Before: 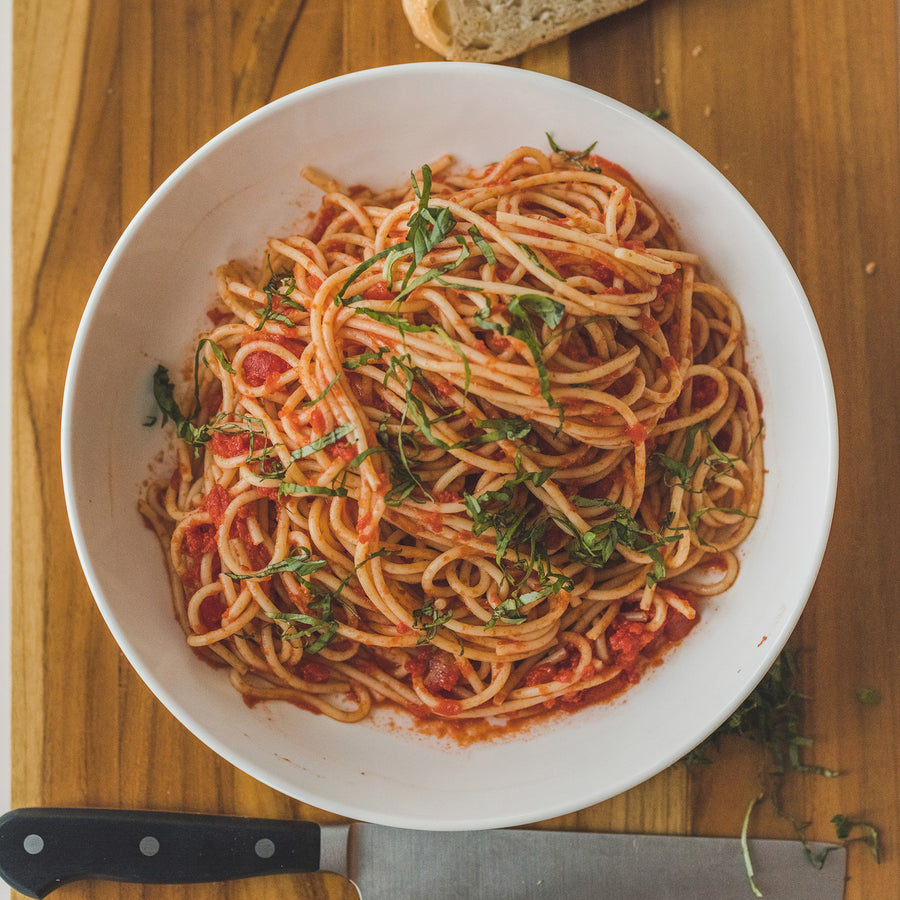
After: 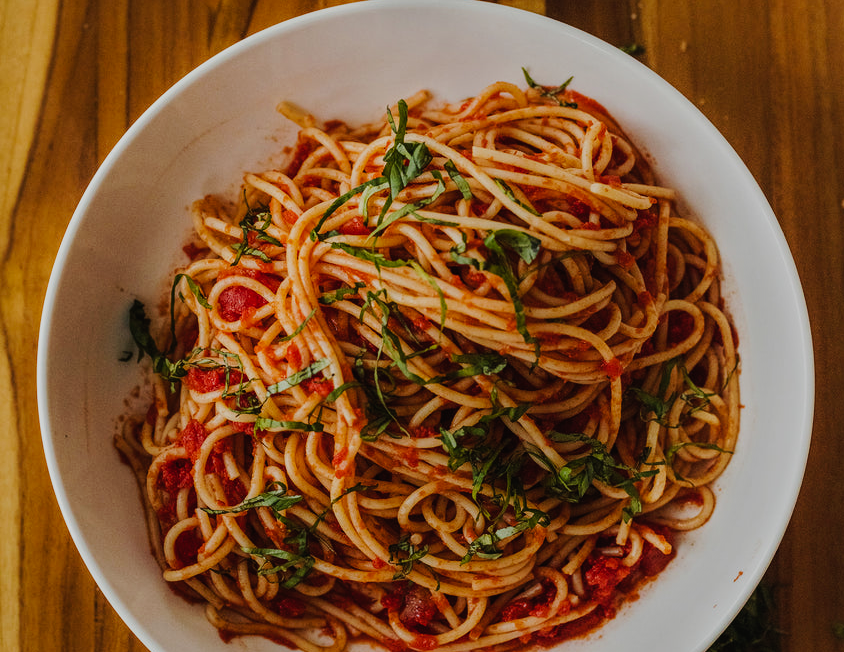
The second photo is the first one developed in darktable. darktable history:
tone equalizer: -8 EV -2 EV, -7 EV -2 EV, -6 EV -2 EV, -5 EV -2 EV, -4 EV -2 EV, -3 EV -2 EV, -2 EV -2 EV, -1 EV -1.63 EV, +0 EV -2 EV
crop: left 2.737%, top 7.287%, right 3.421%, bottom 20.179%
base curve: curves: ch0 [(0, 0) (0, 0.001) (0.001, 0.001) (0.004, 0.002) (0.007, 0.004) (0.015, 0.013) (0.033, 0.045) (0.052, 0.096) (0.075, 0.17) (0.099, 0.241) (0.163, 0.42) (0.219, 0.55) (0.259, 0.616) (0.327, 0.722) (0.365, 0.765) (0.522, 0.873) (0.547, 0.881) (0.689, 0.919) (0.826, 0.952) (1, 1)], preserve colors none
